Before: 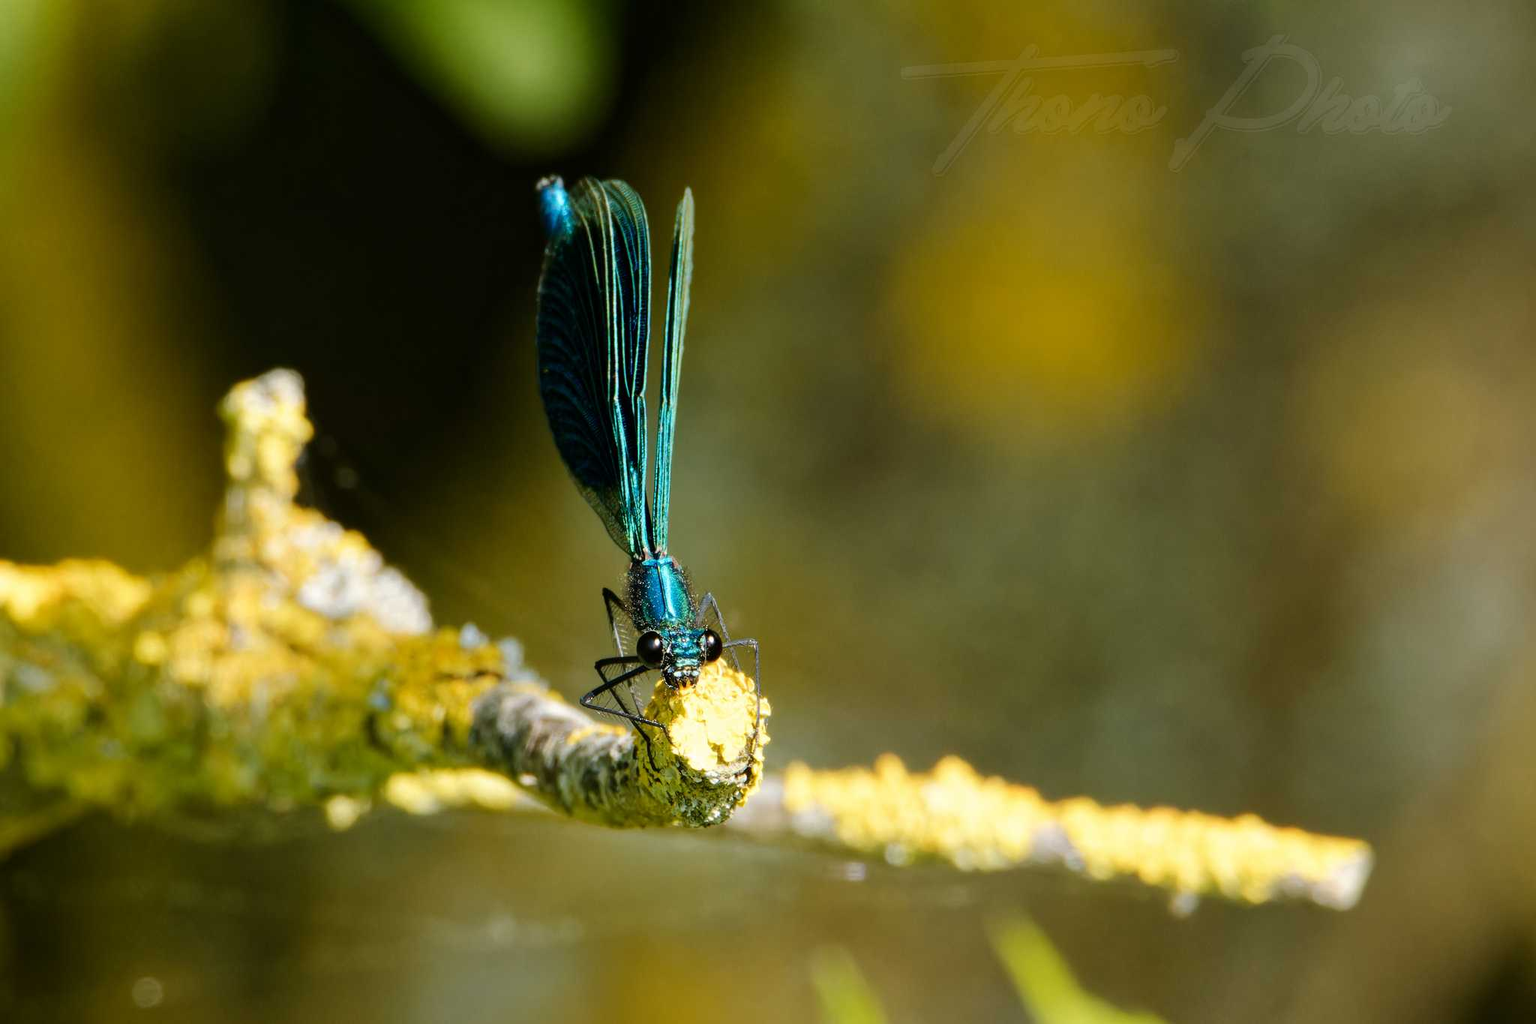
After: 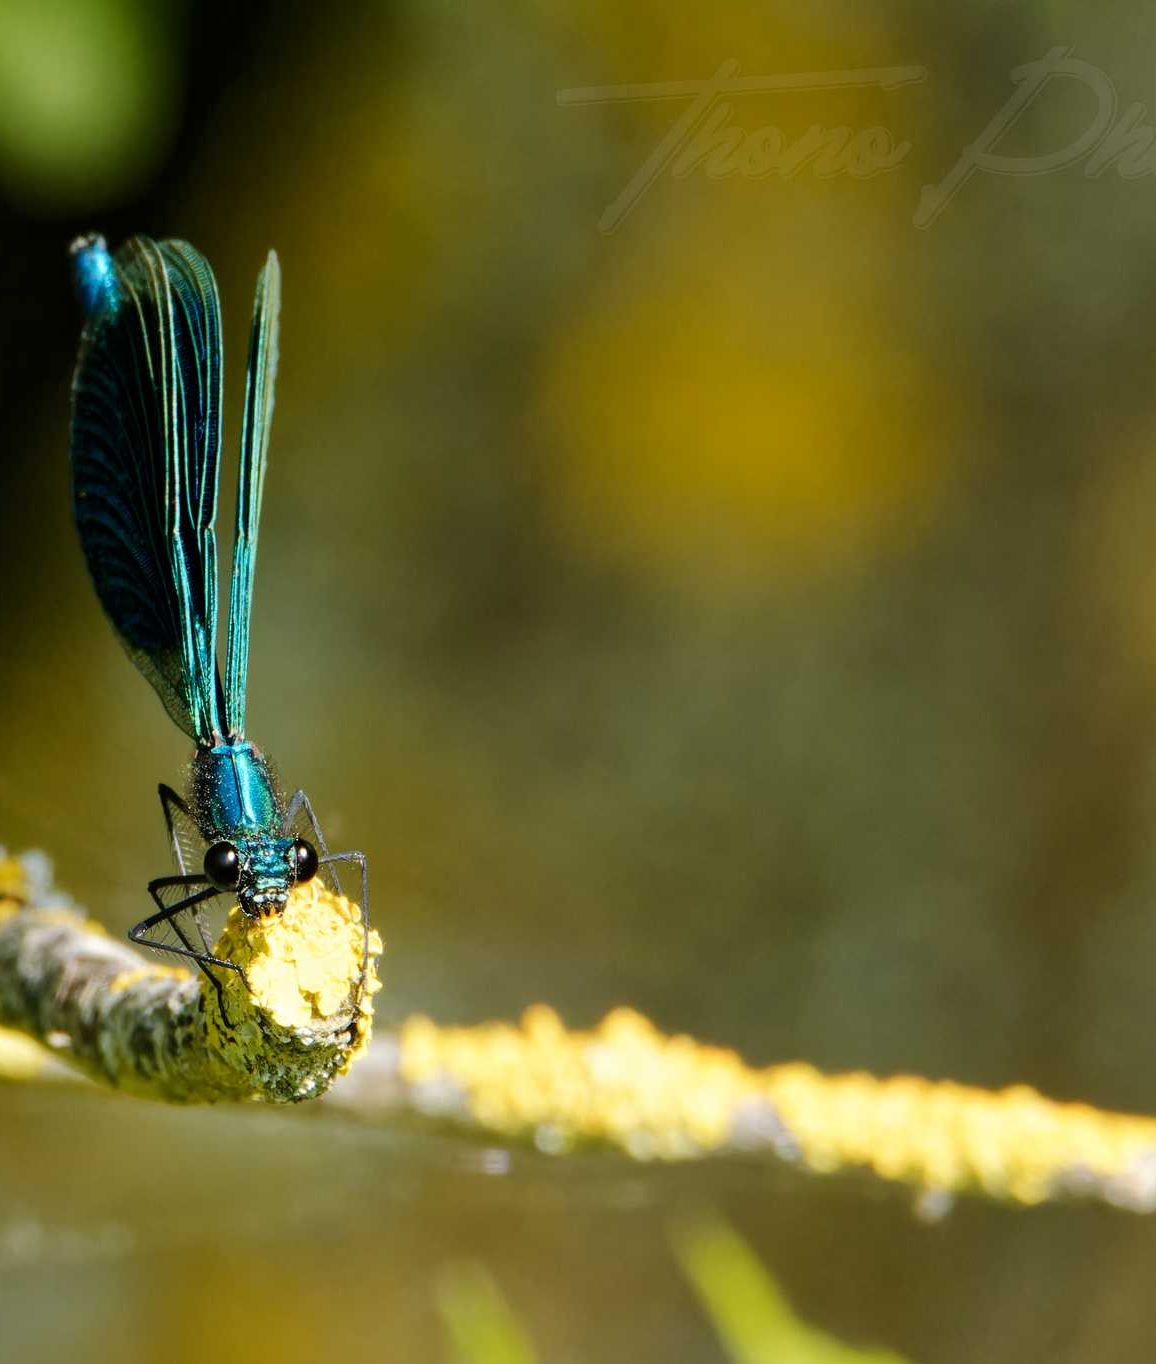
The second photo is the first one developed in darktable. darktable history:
tone equalizer: -8 EV -0.579 EV
crop: left 31.529%, top 0.003%, right 12%
